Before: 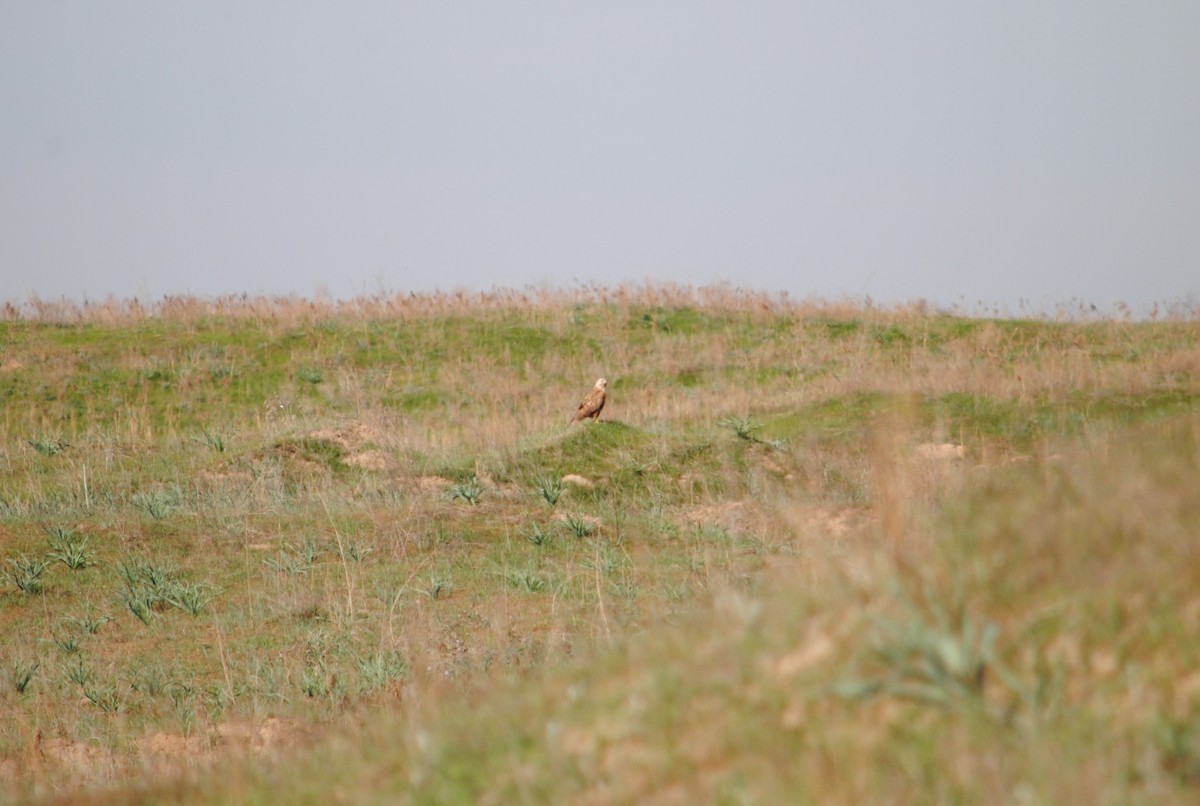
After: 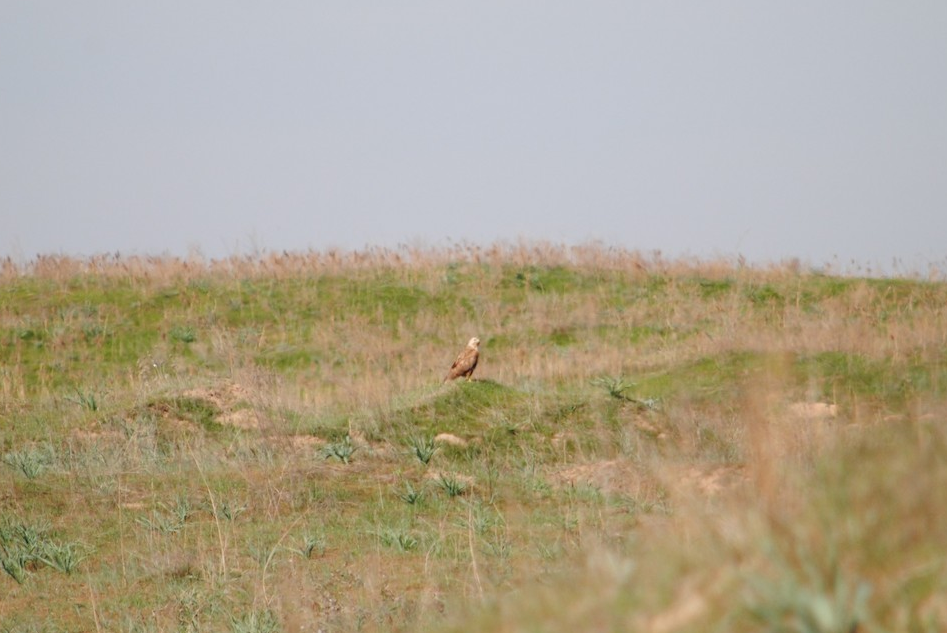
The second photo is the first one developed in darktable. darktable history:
crop and rotate: left 10.637%, top 5.11%, right 10.381%, bottom 16.302%
